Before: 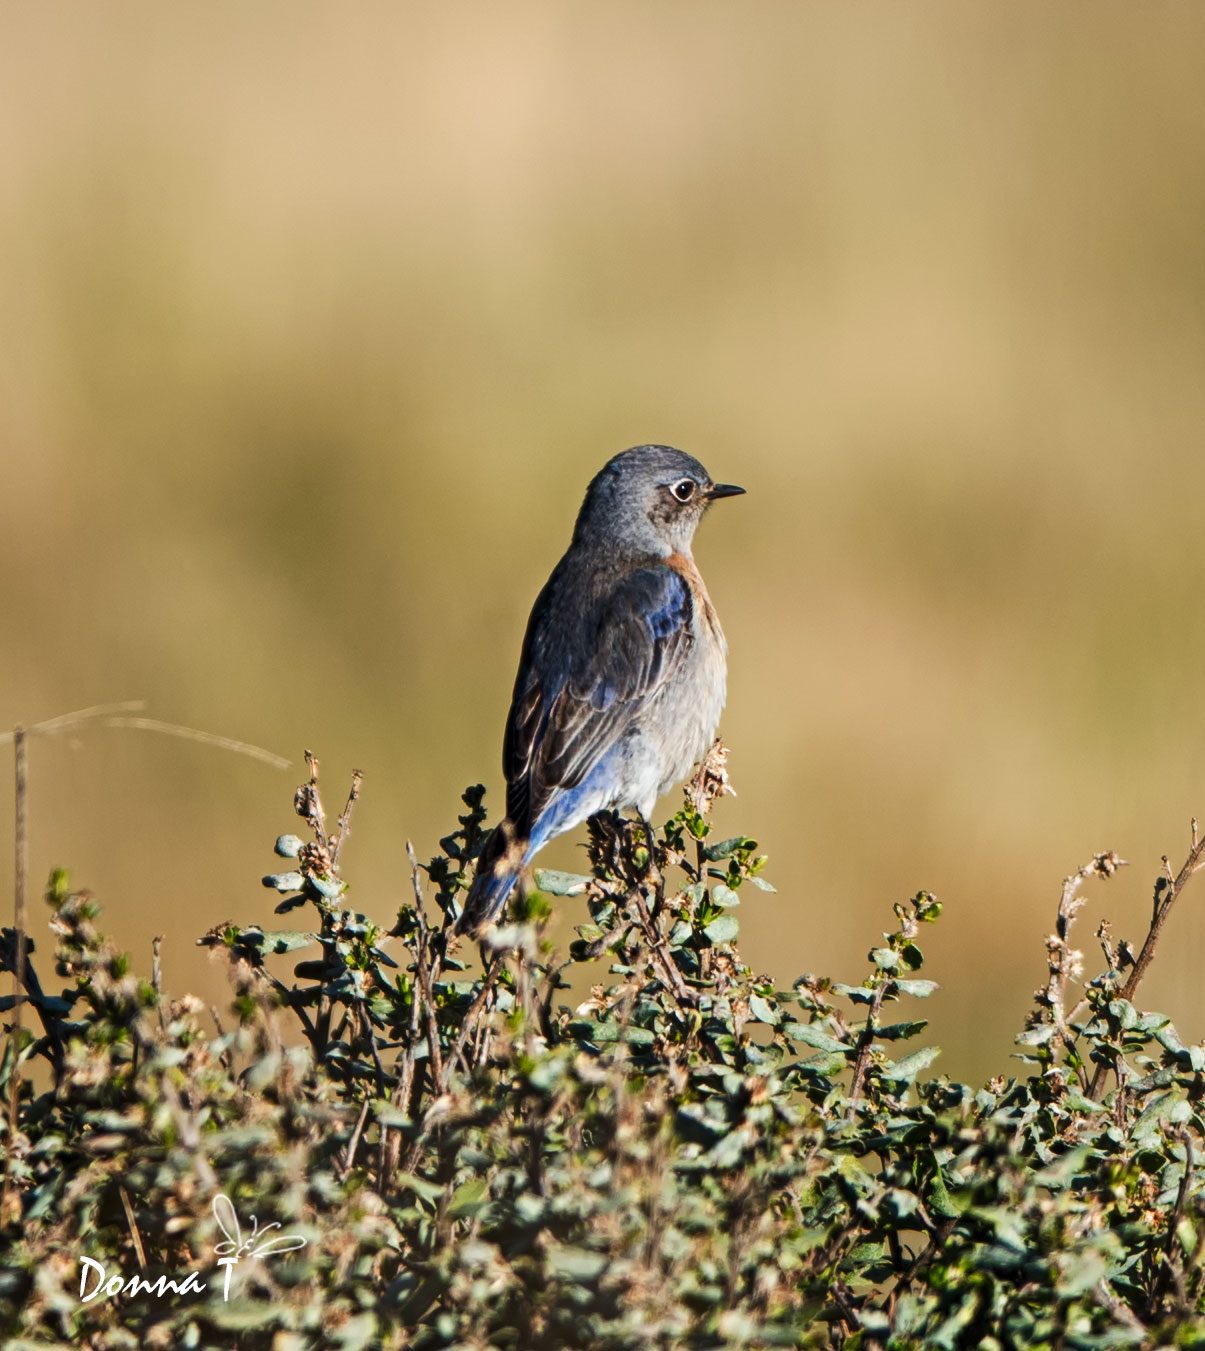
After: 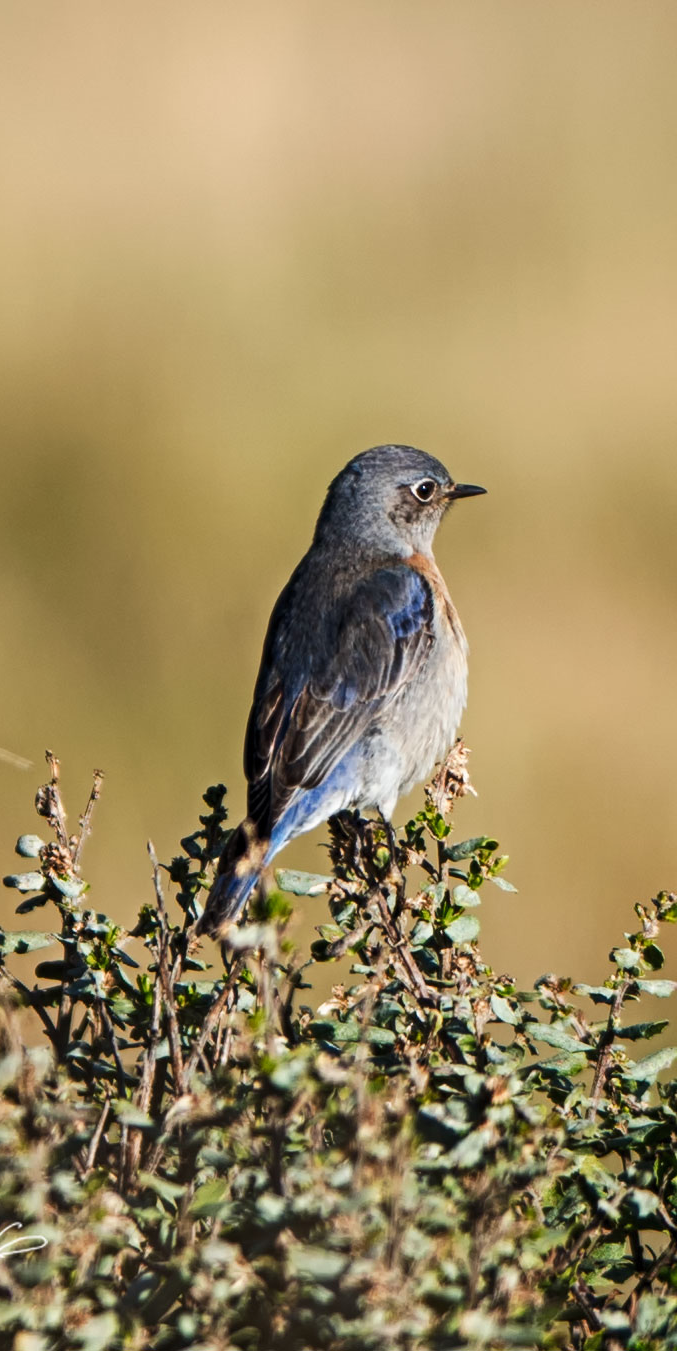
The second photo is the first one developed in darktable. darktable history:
tone equalizer: on, module defaults
crop: left 21.496%, right 22.254%
